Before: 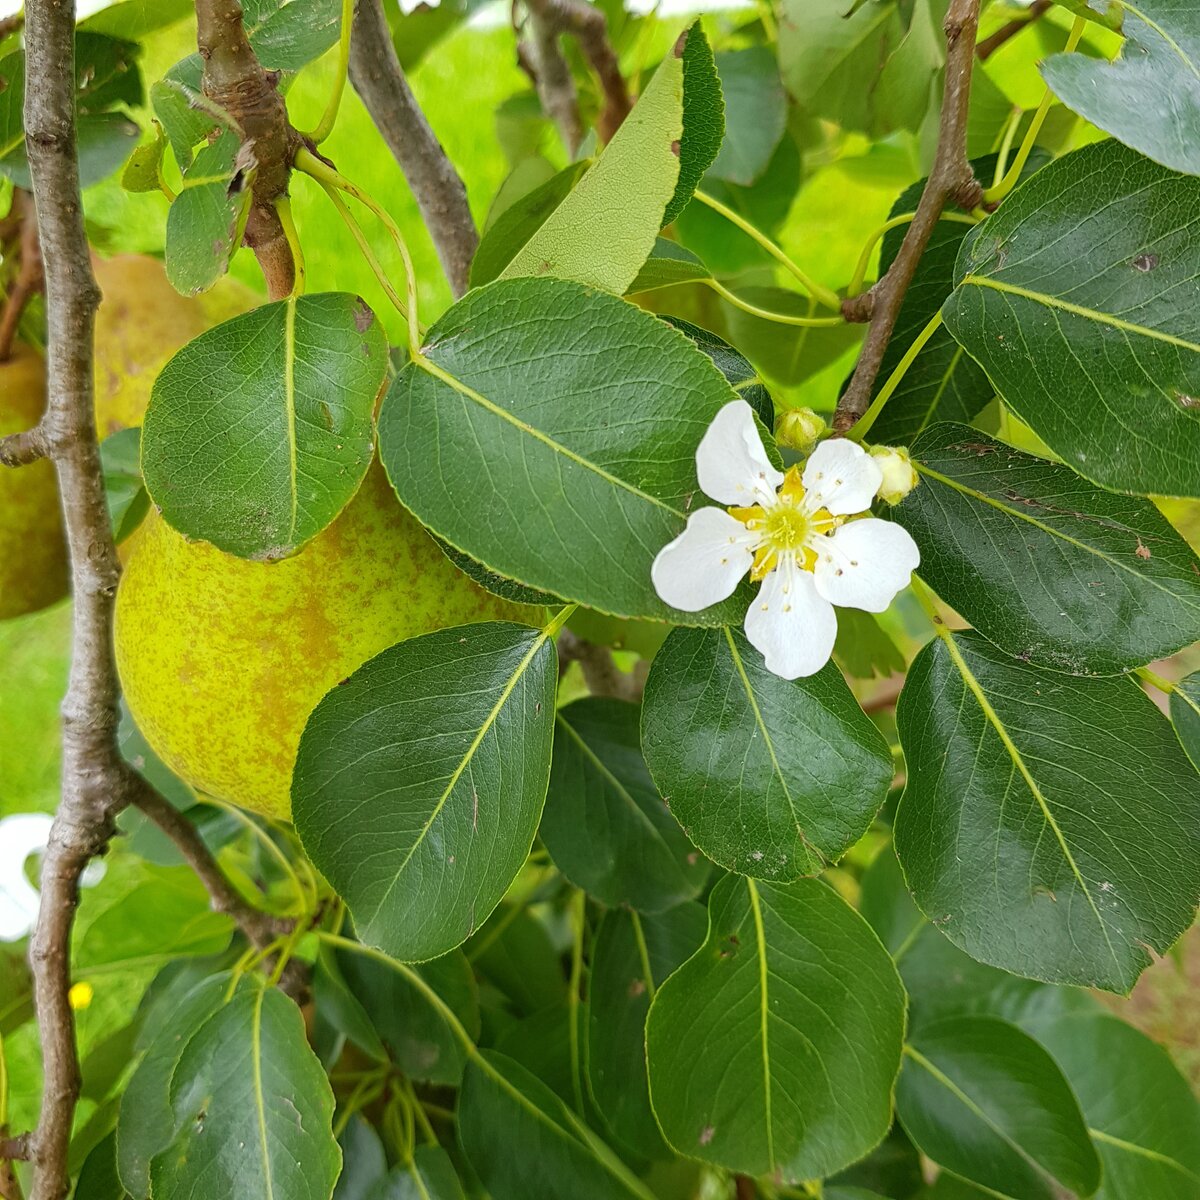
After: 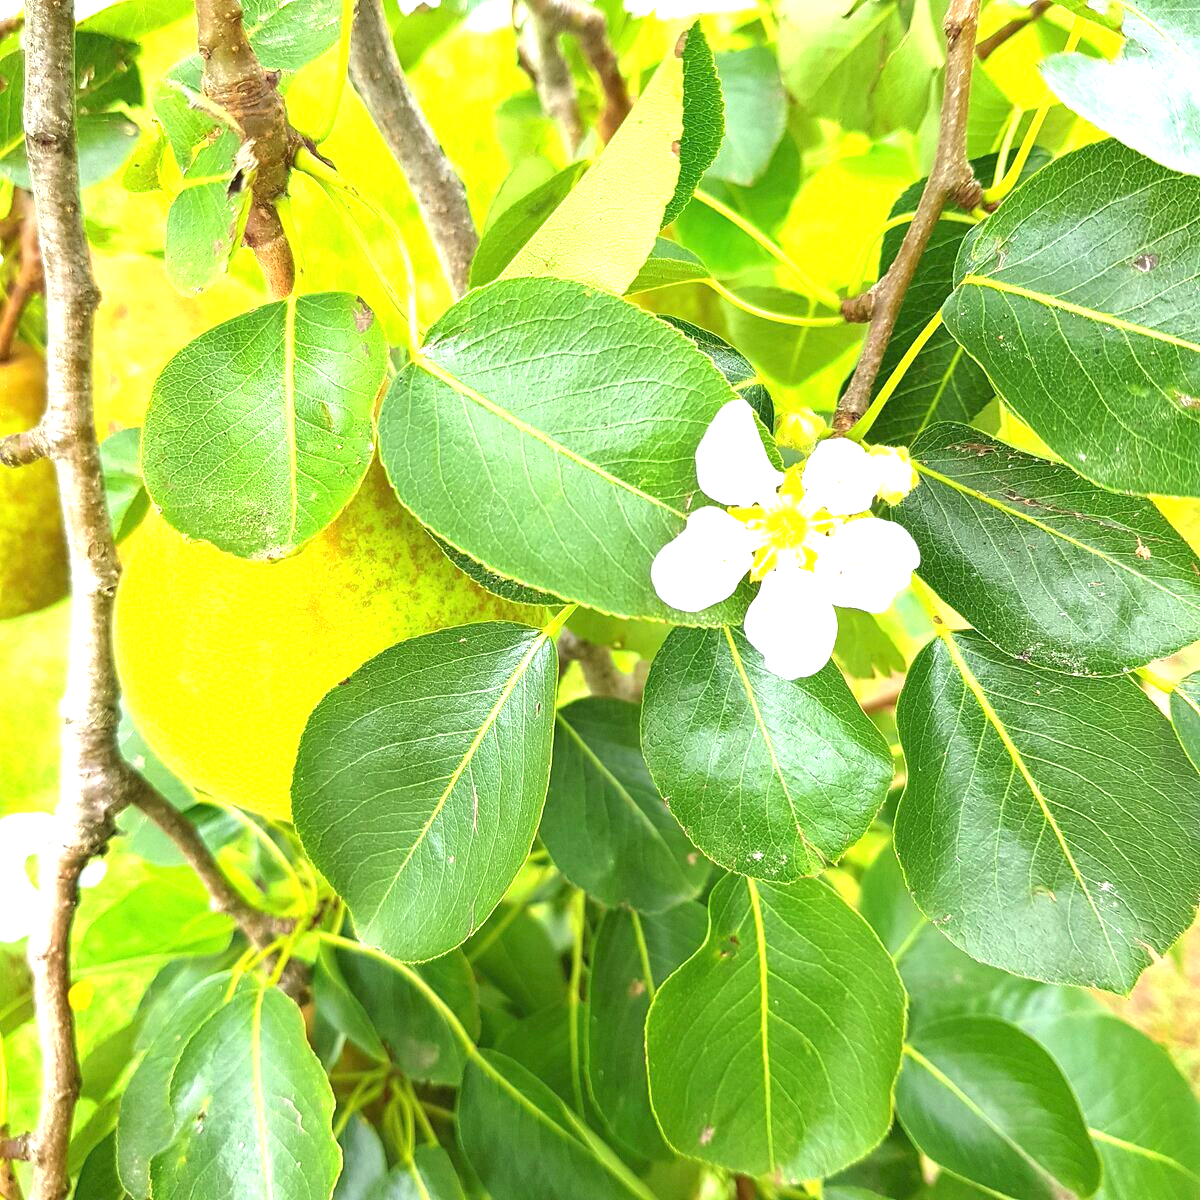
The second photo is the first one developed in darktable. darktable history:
exposure: black level correction 0, exposure 1.743 EV, compensate highlight preservation false
